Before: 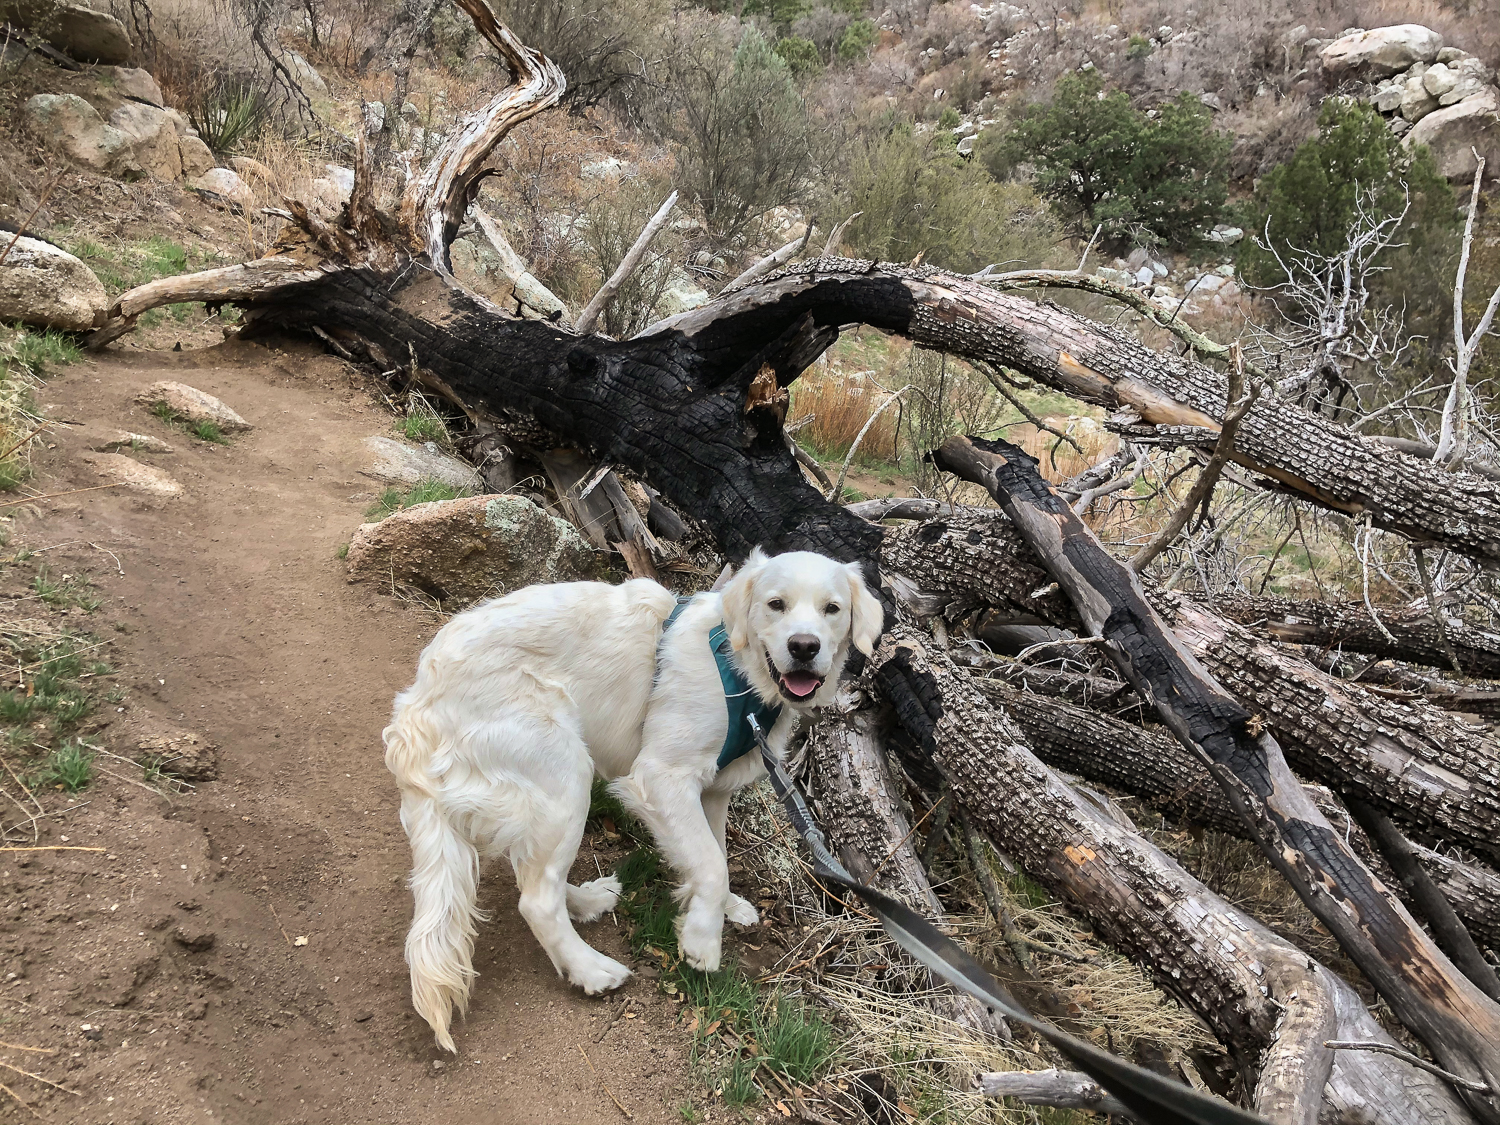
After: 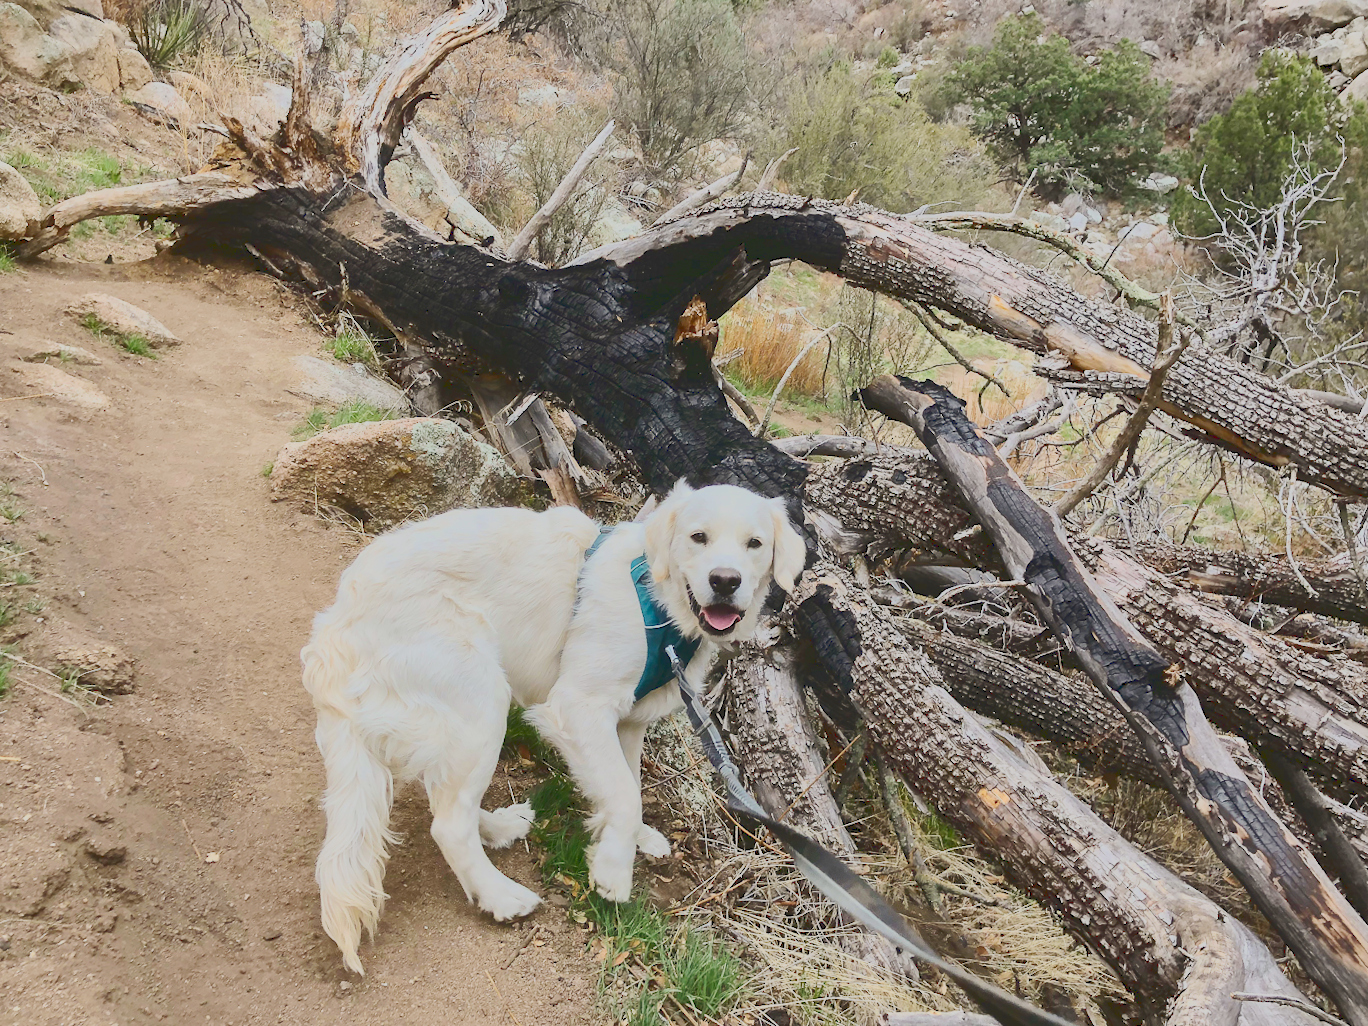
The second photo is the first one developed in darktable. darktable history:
color balance: output saturation 120%
crop and rotate: angle -1.96°, left 3.097%, top 4.154%, right 1.586%, bottom 0.529%
base curve: curves: ch0 [(0, 0) (0.158, 0.273) (0.879, 0.895) (1, 1)], preserve colors none
tone curve: curves: ch0 [(0, 0.148) (0.191, 0.225) (0.712, 0.695) (0.864, 0.797) (1, 0.839)]
